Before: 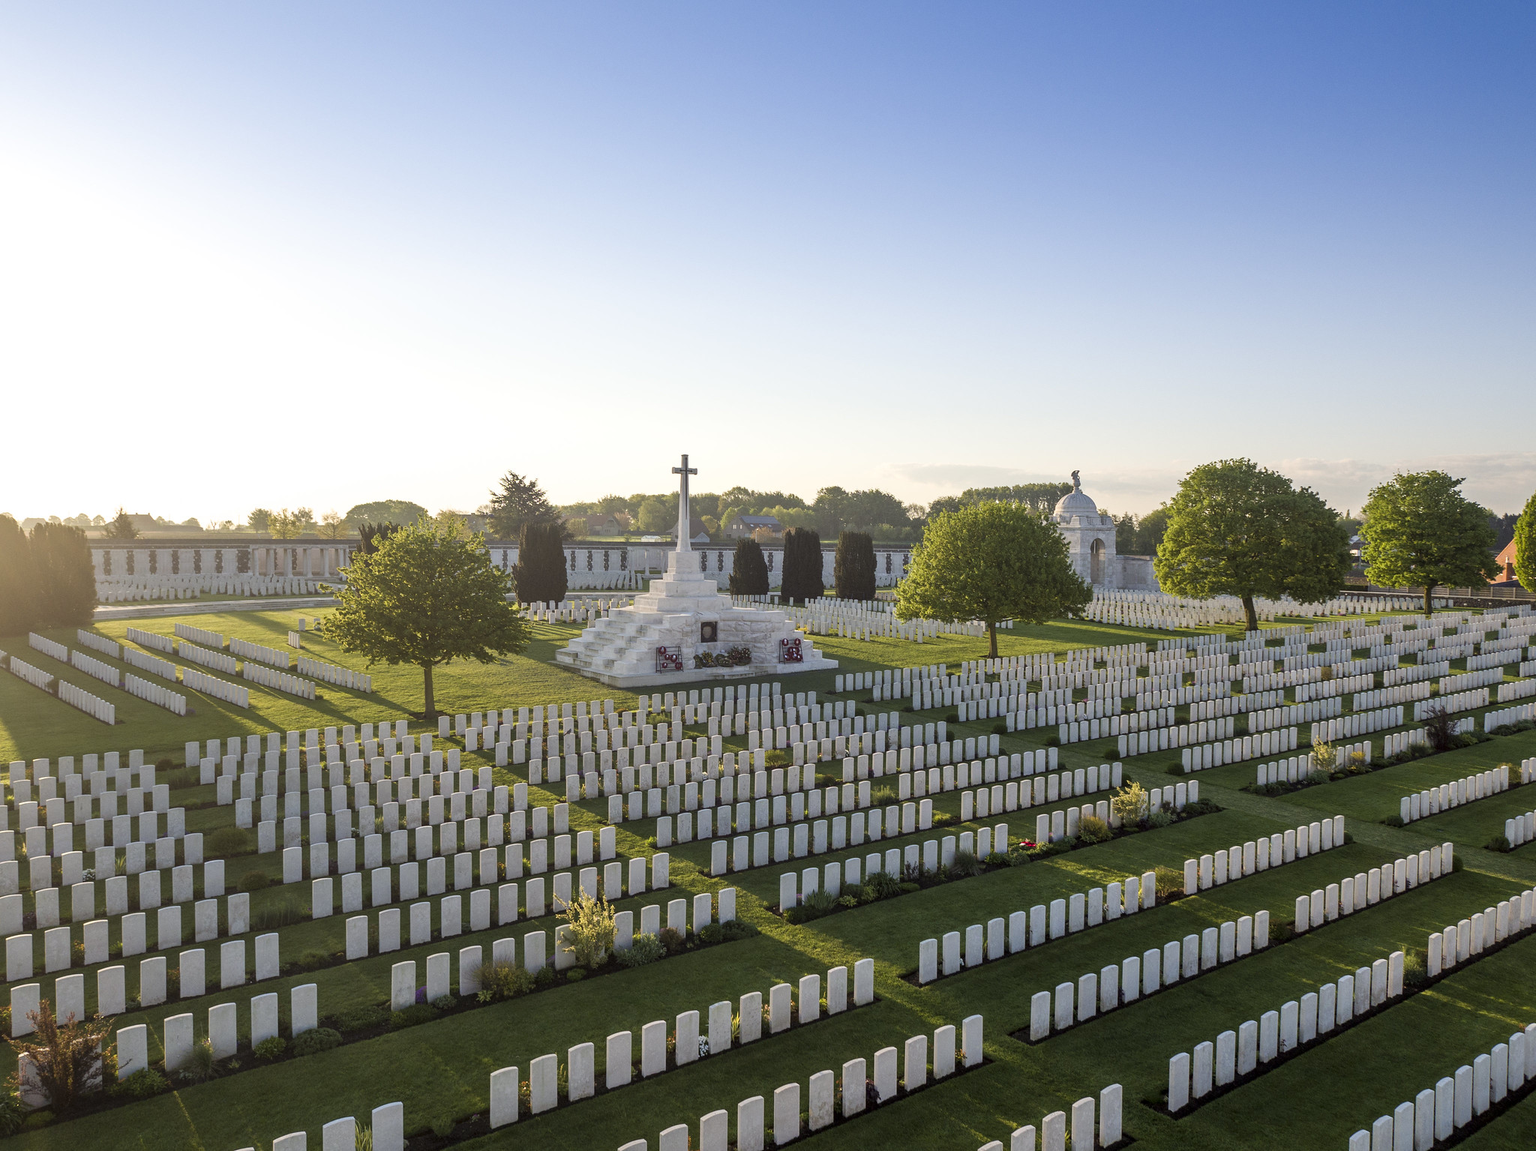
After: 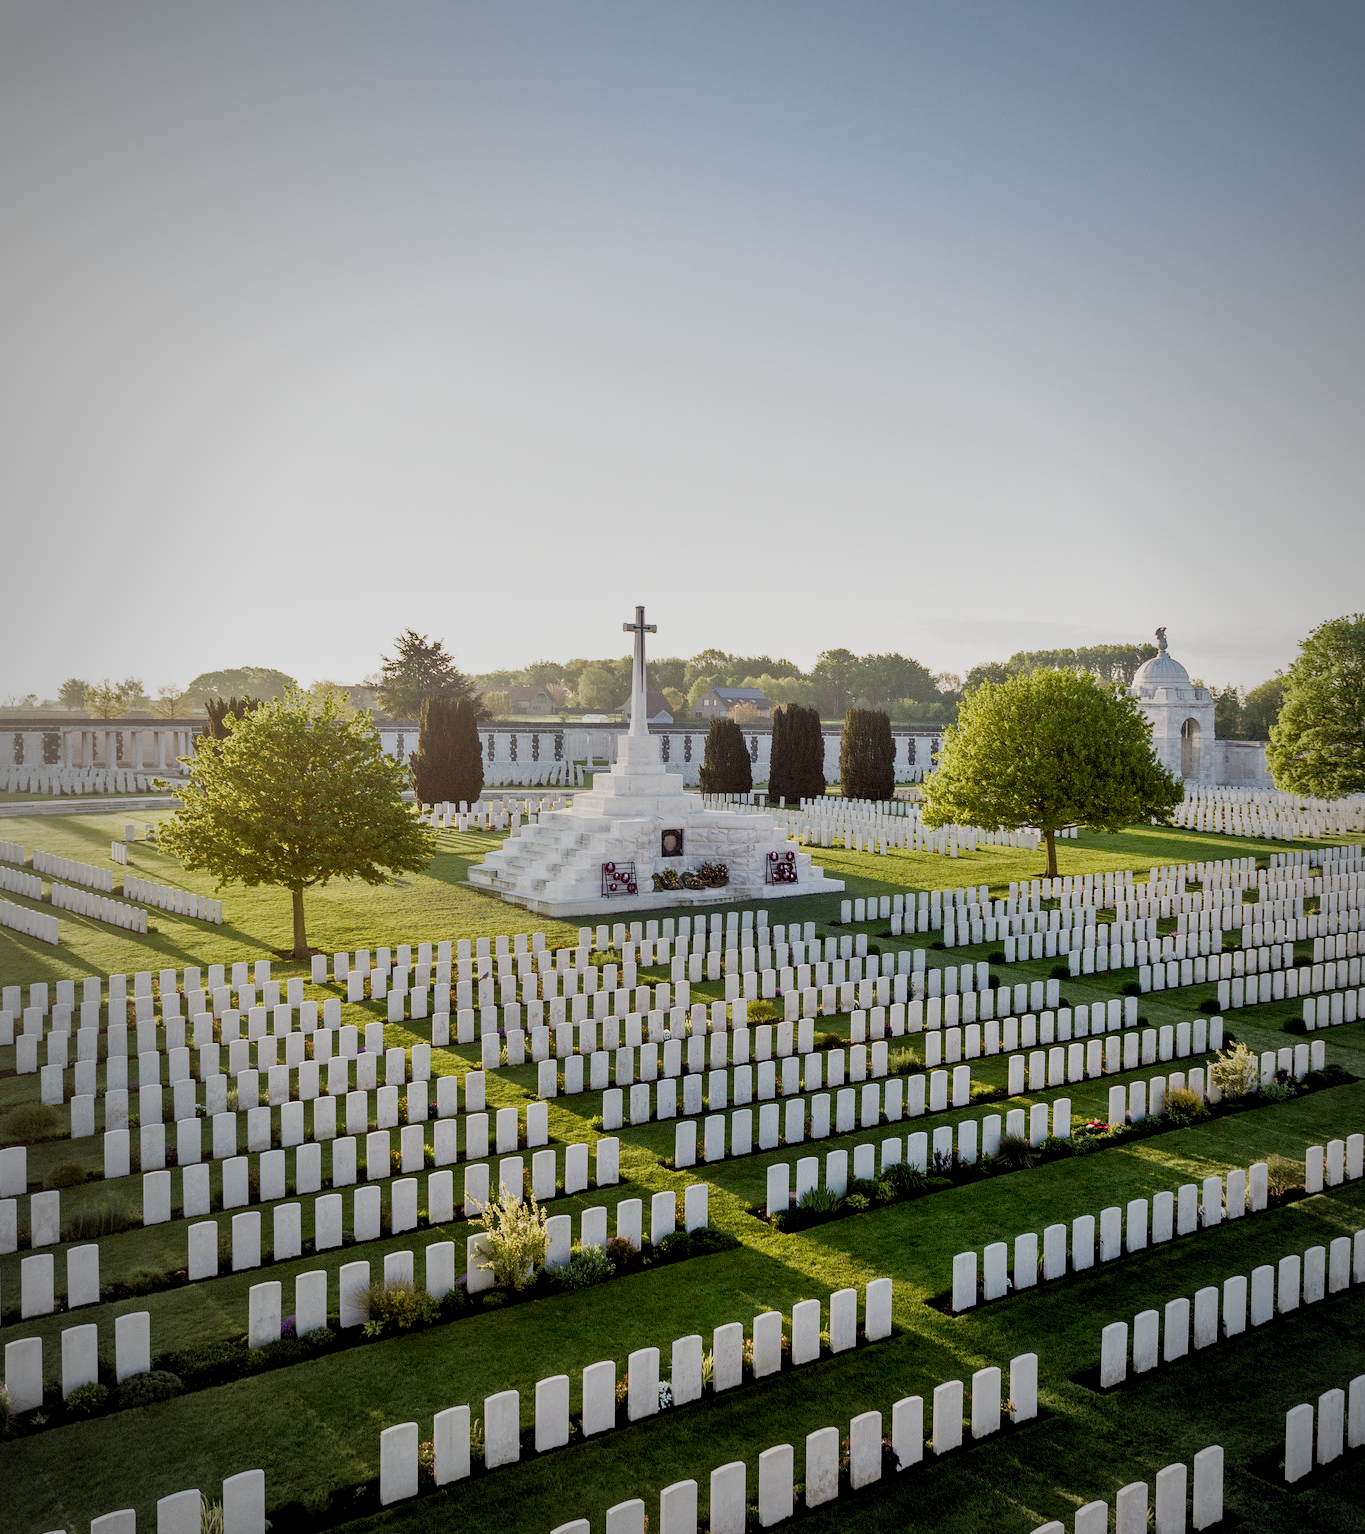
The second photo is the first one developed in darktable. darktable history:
shadows and highlights: shadows 25.77, highlights -48.2, highlights color adjustment 38.88%, soften with gaussian
crop and rotate: left 13.351%, right 19.98%
vignetting: fall-off start 67.66%, fall-off radius 67.79%, automatic ratio true
filmic rgb: black relative exposure -7.65 EV, white relative exposure 4.56 EV, hardness 3.61, preserve chrominance no, color science v5 (2021), contrast in shadows safe, contrast in highlights safe
exposure: black level correction 0.012, exposure 0.696 EV, compensate highlight preservation false
